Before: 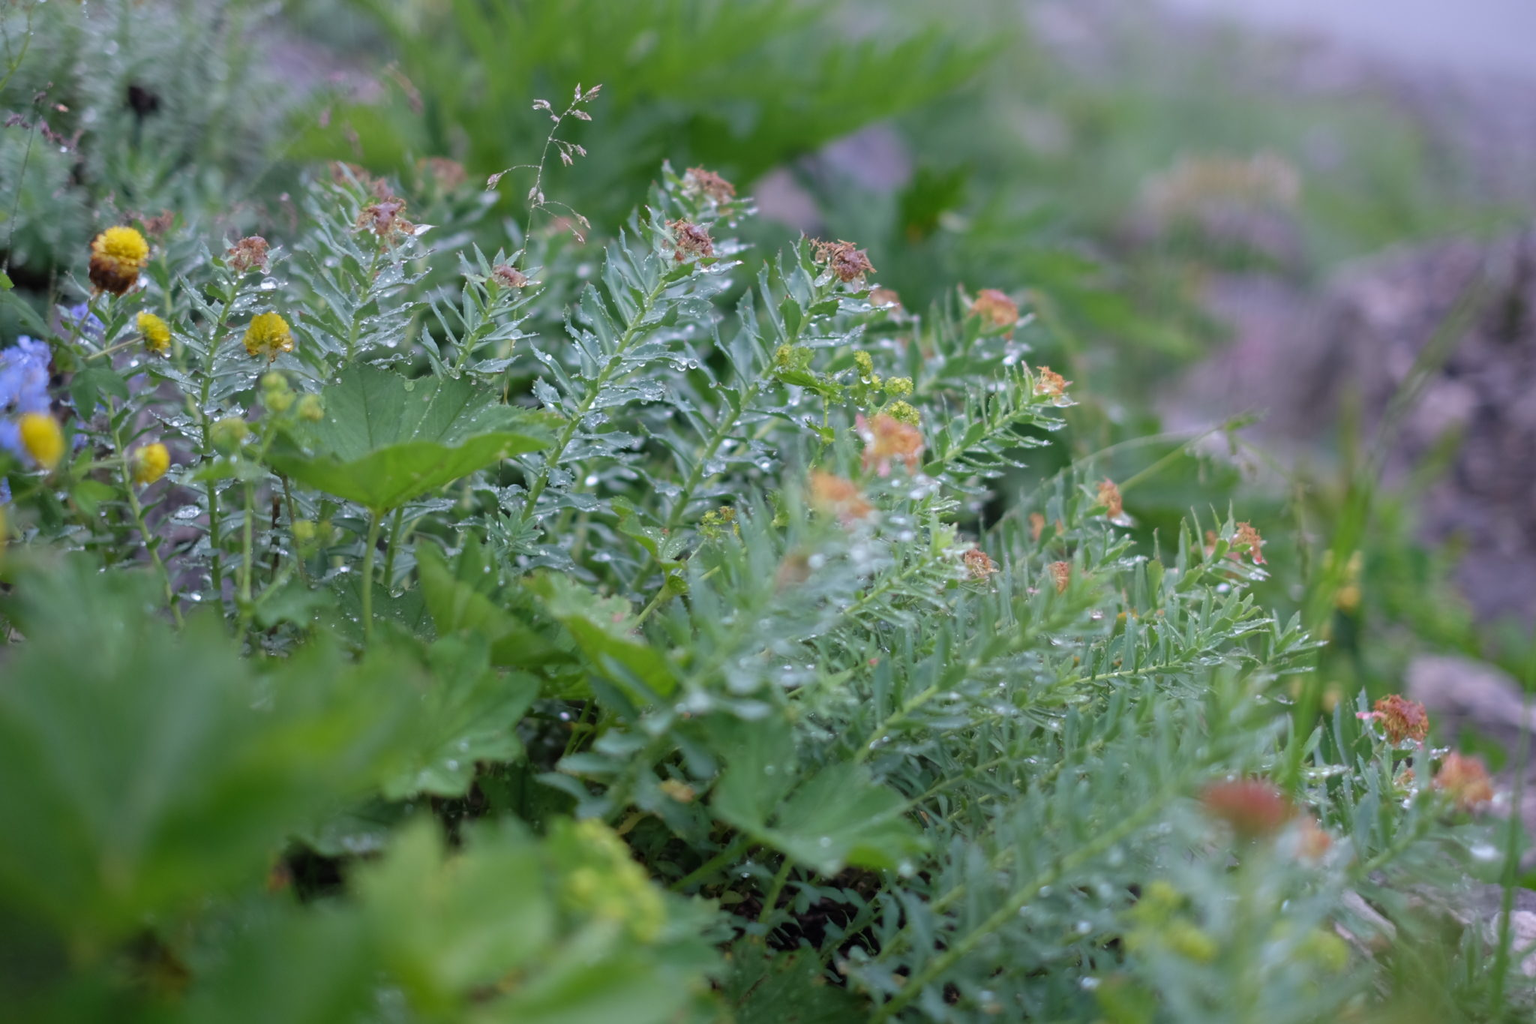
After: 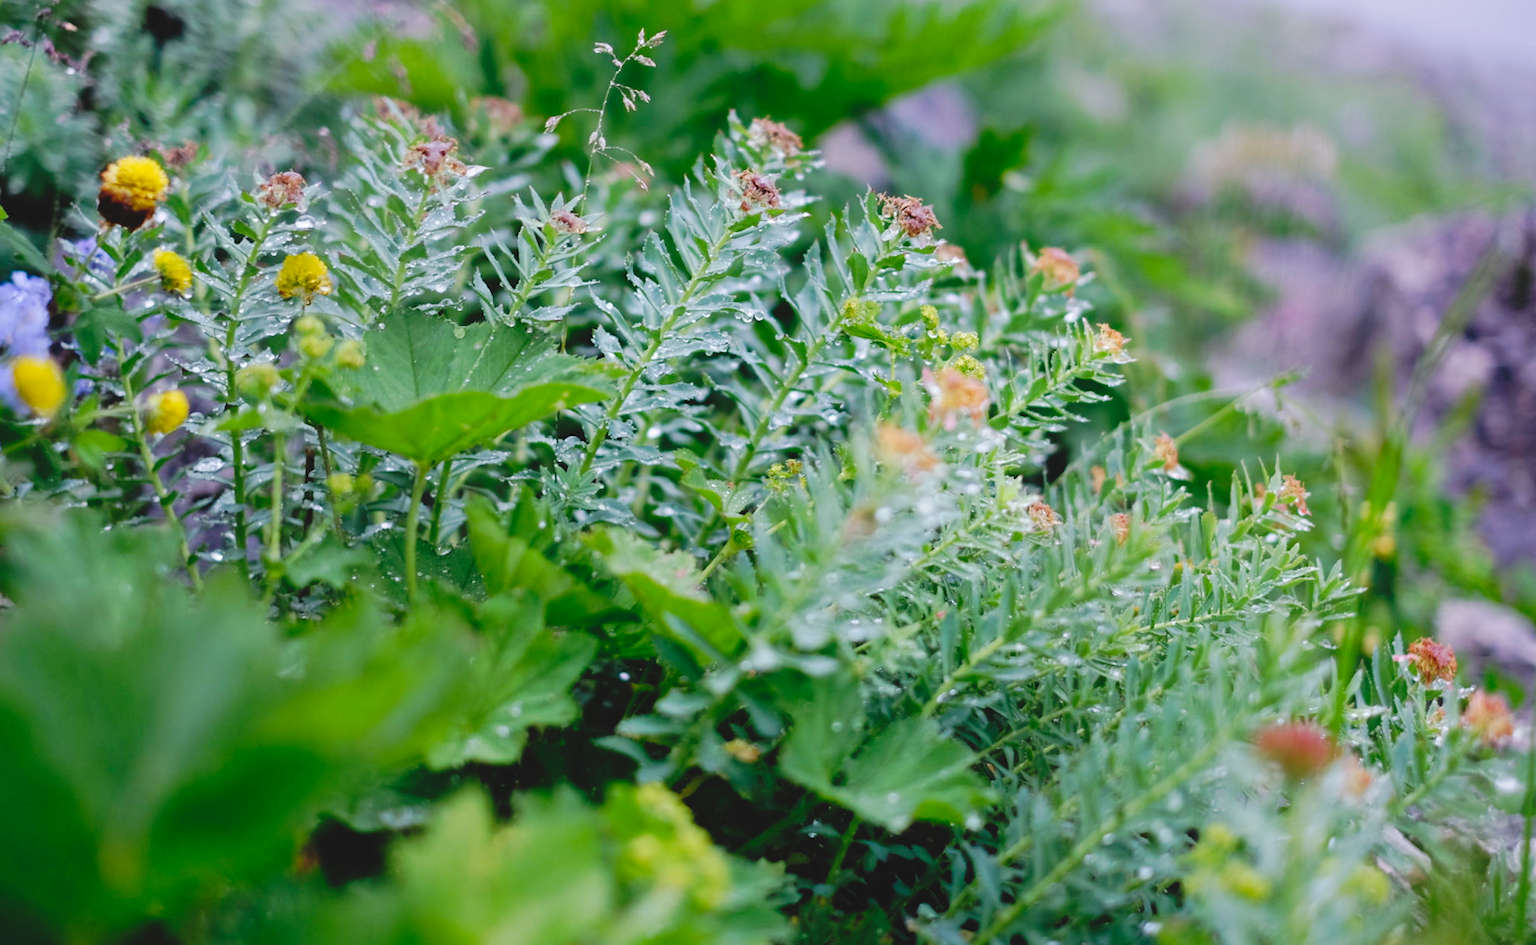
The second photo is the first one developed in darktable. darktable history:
rotate and perspective: rotation -0.013°, lens shift (vertical) -0.027, lens shift (horizontal) 0.178, crop left 0.016, crop right 0.989, crop top 0.082, crop bottom 0.918
tone curve: curves: ch0 [(0, 0) (0.003, 0.075) (0.011, 0.079) (0.025, 0.079) (0.044, 0.082) (0.069, 0.085) (0.1, 0.089) (0.136, 0.096) (0.177, 0.105) (0.224, 0.14) (0.277, 0.202) (0.335, 0.304) (0.399, 0.417) (0.468, 0.521) (0.543, 0.636) (0.623, 0.726) (0.709, 0.801) (0.801, 0.878) (0.898, 0.927) (1, 1)], preserve colors none
